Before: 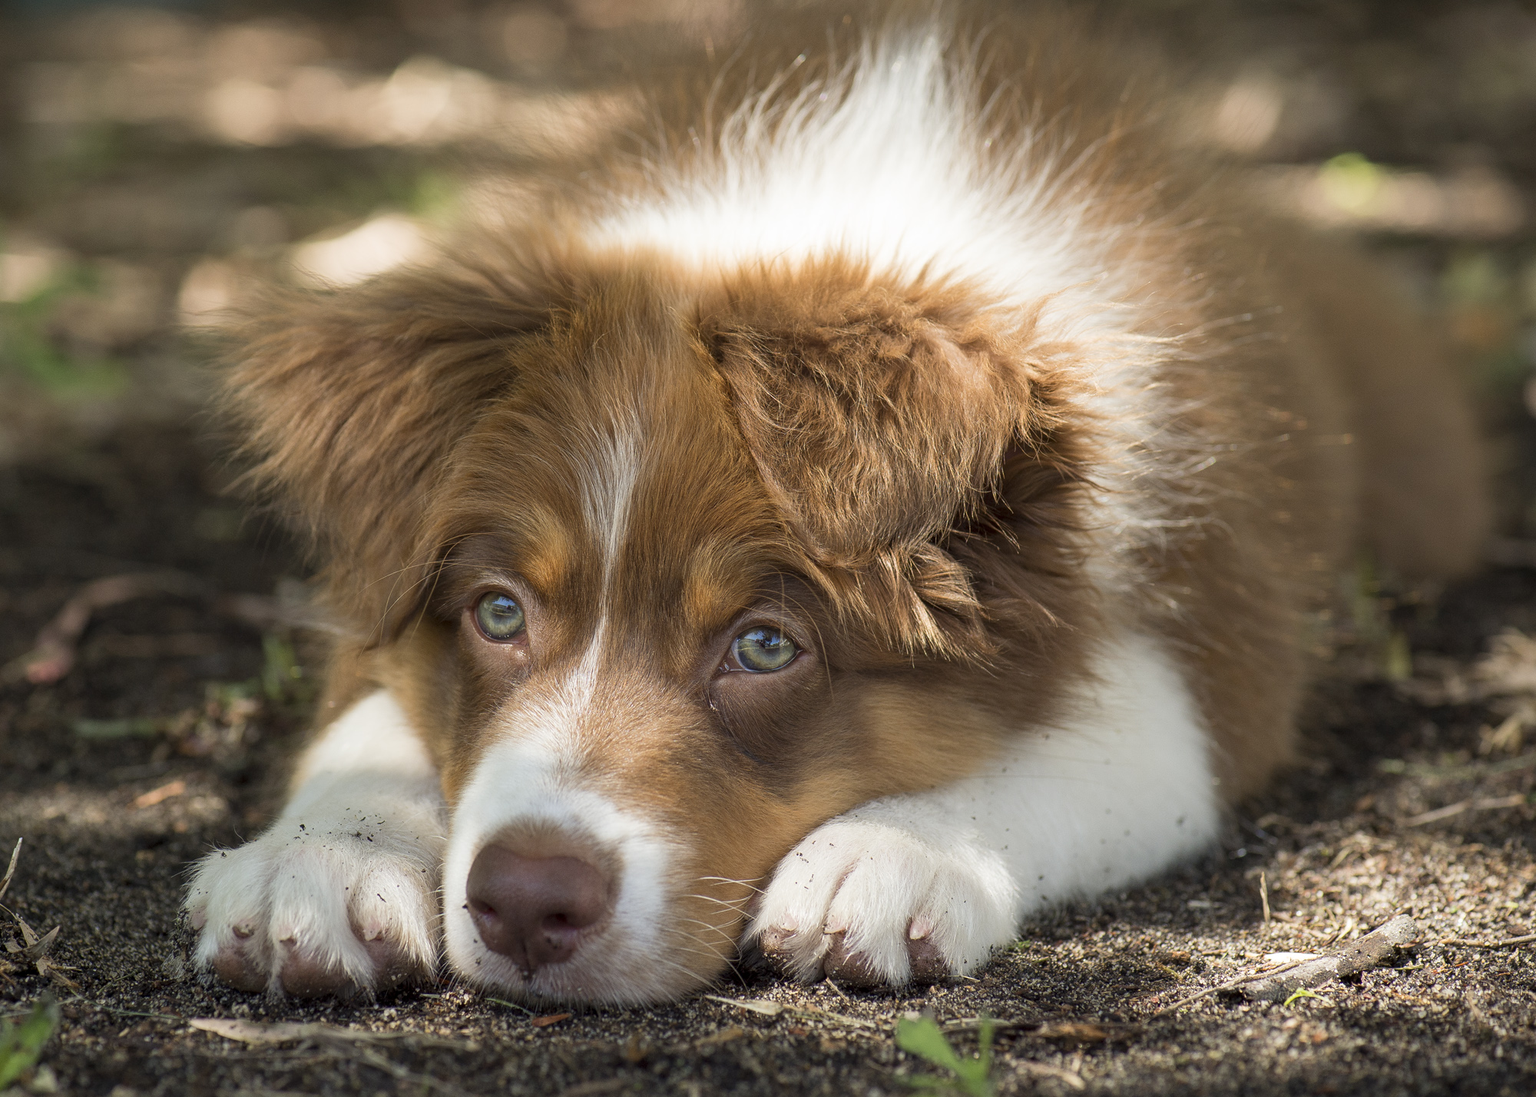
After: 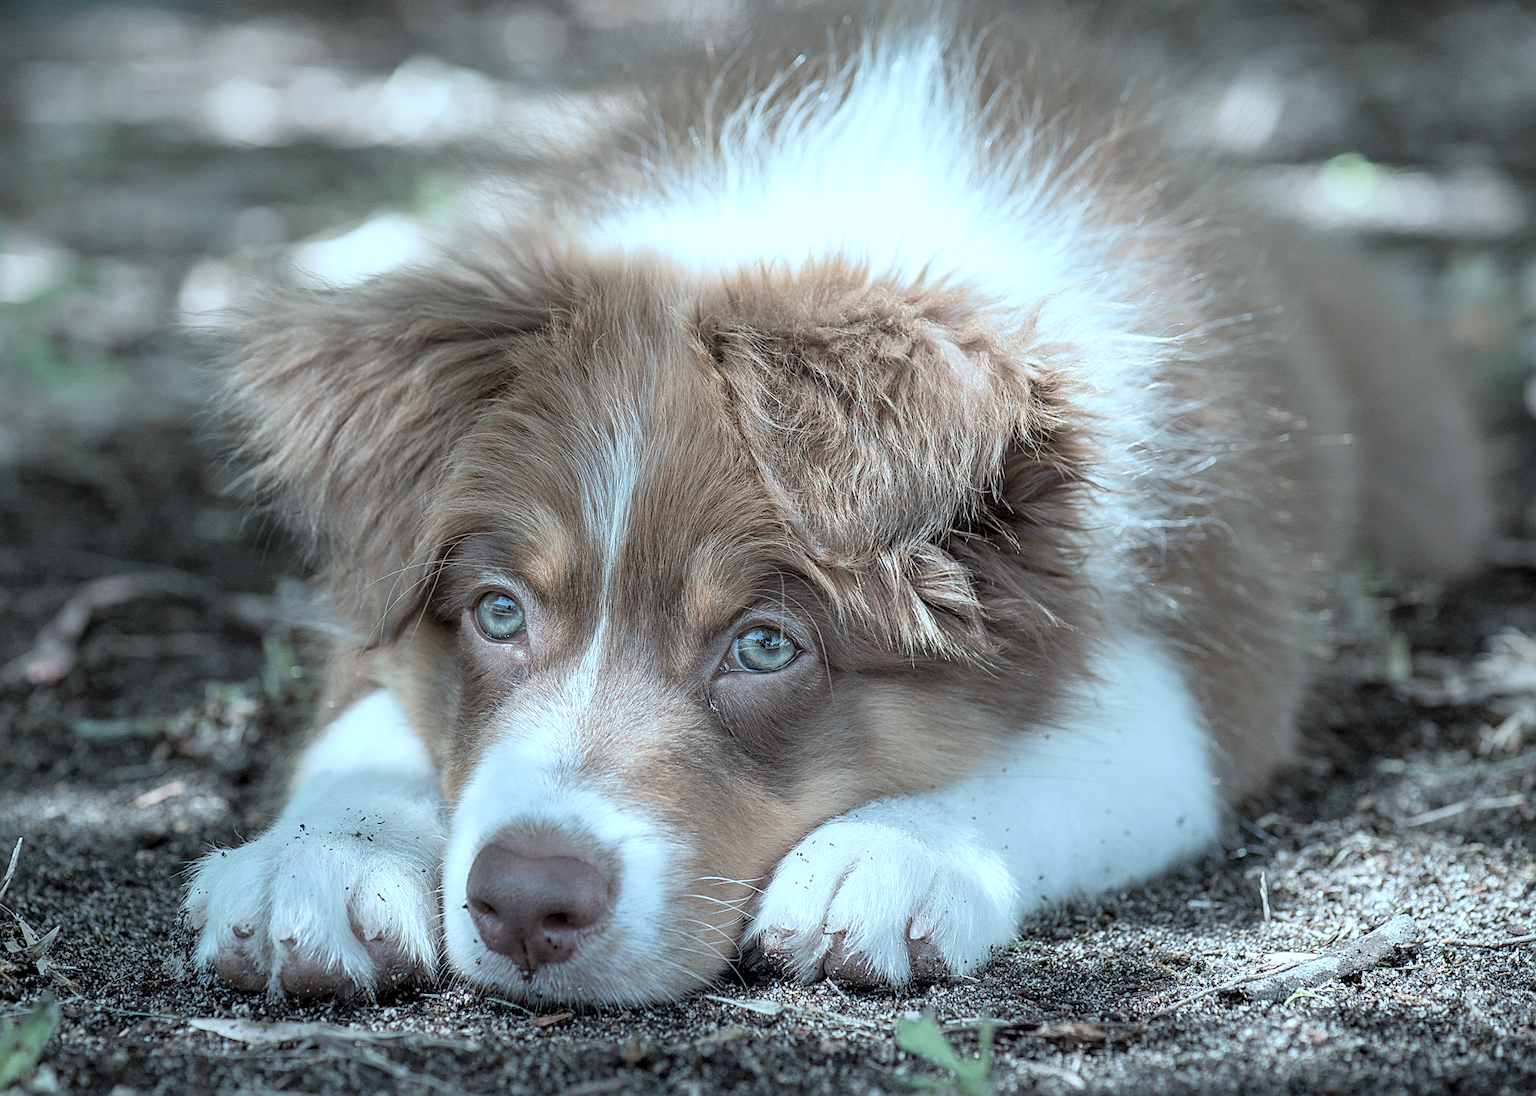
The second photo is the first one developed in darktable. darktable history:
exposure: black level correction 0.001, compensate highlight preservation false
sharpen: on, module defaults
color correction: highlights a* -10.69, highlights b* -19.19
local contrast: on, module defaults
velvia: strength 17%
contrast brightness saturation: brightness 0.18, saturation -0.5
